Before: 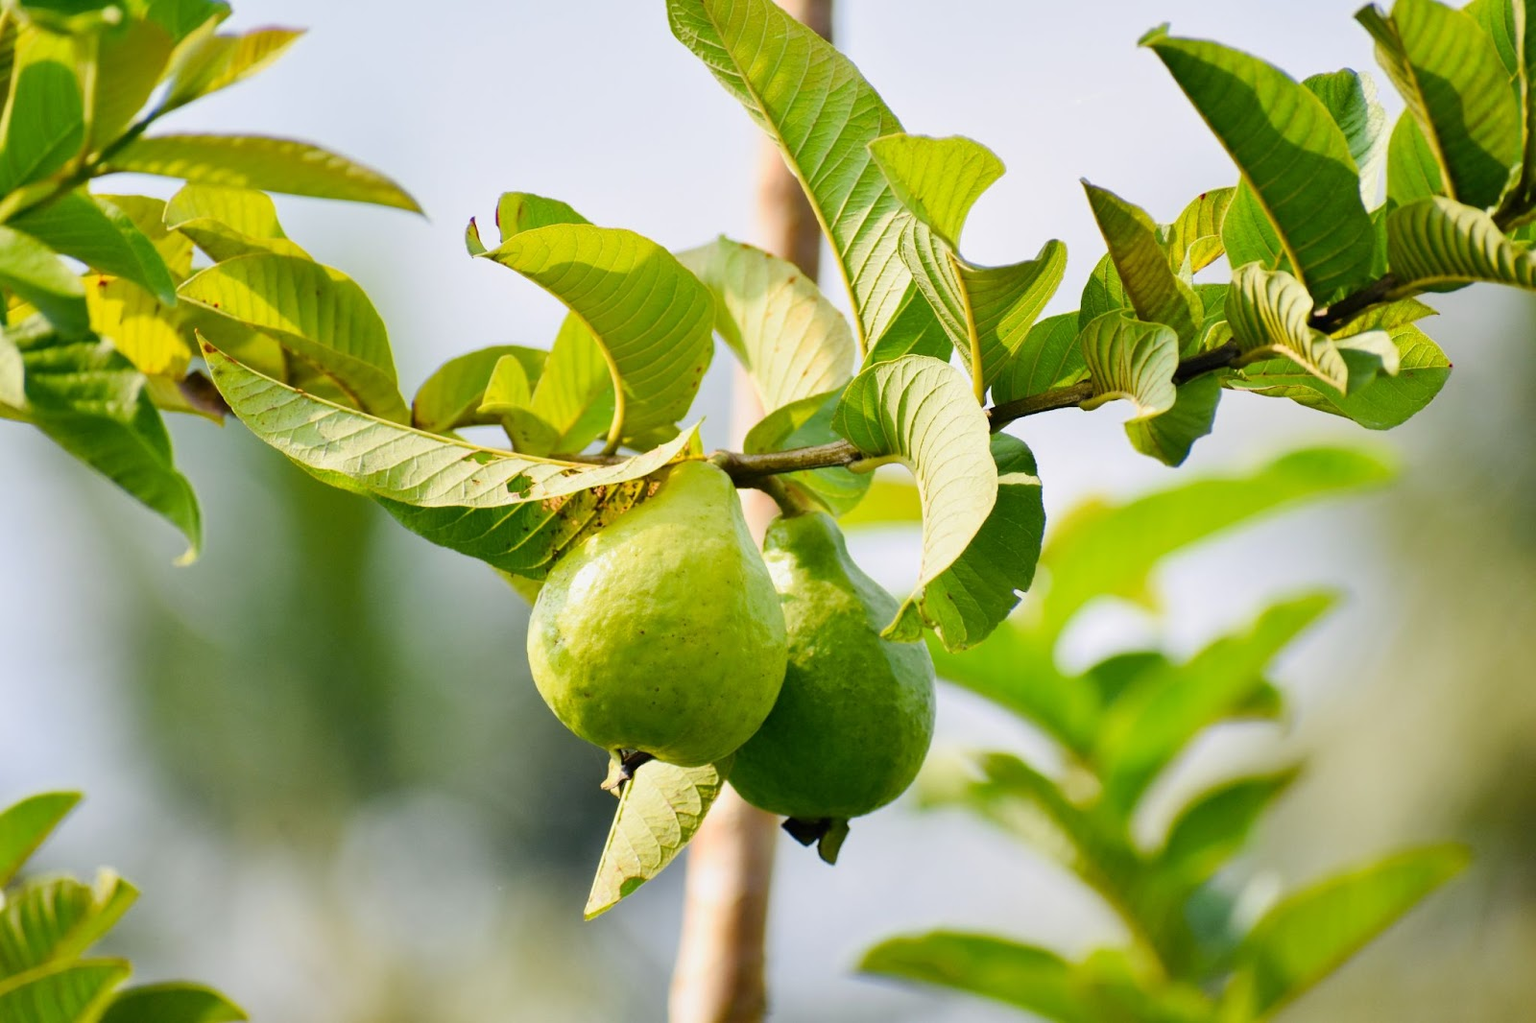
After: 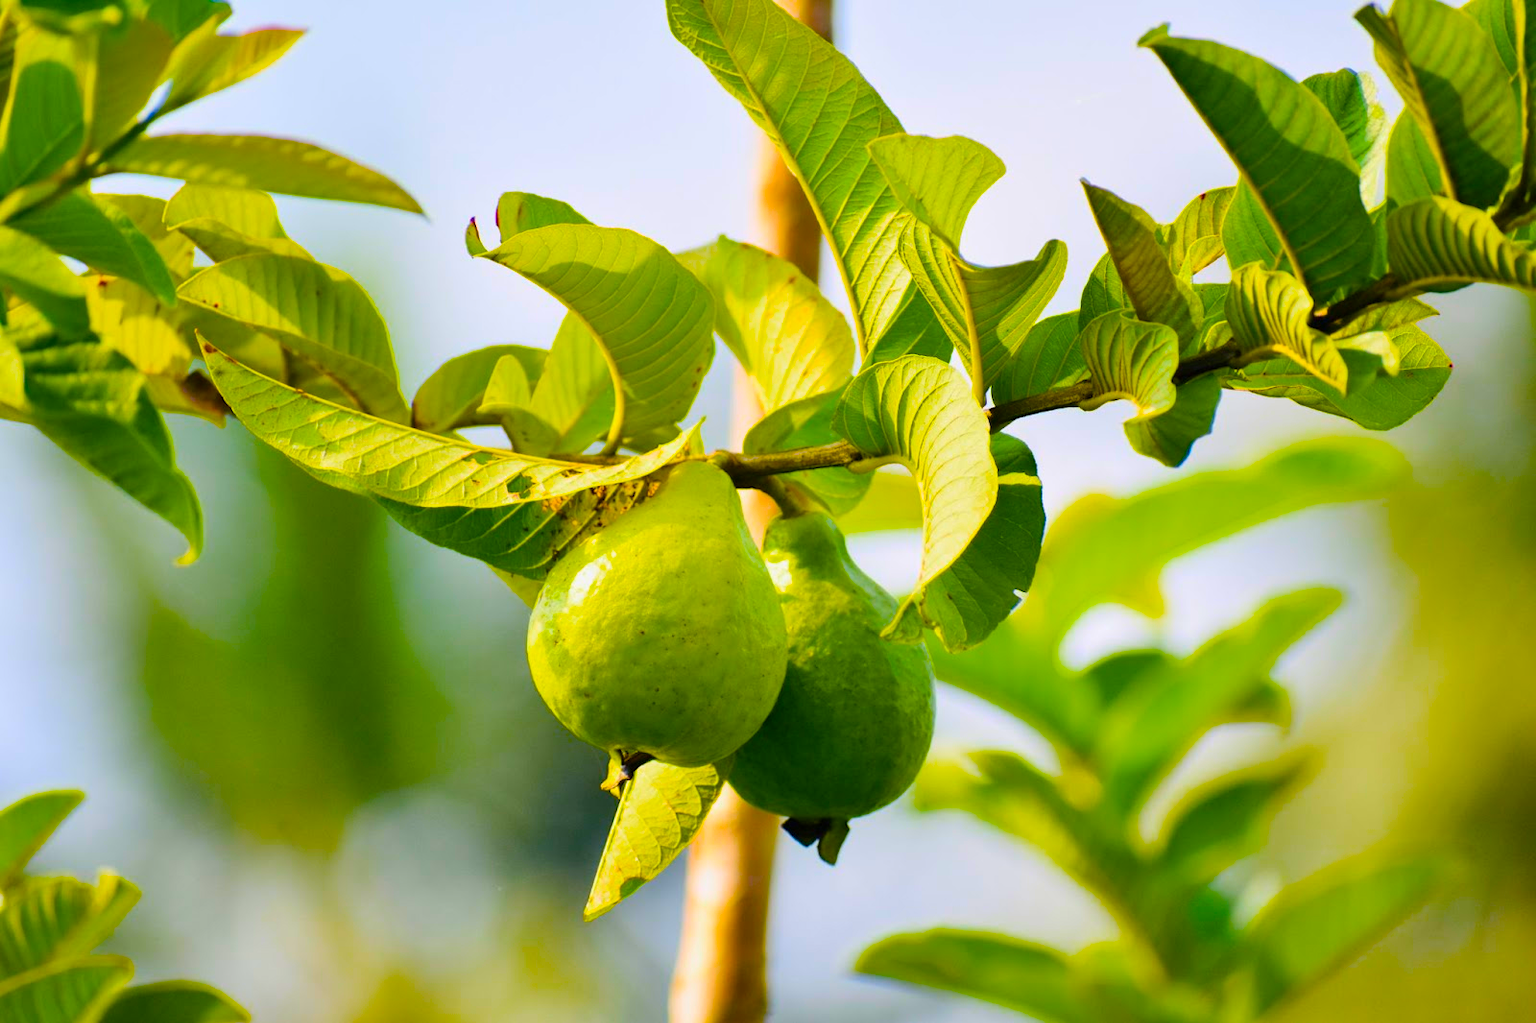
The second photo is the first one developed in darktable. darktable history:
color balance rgb: shadows lift › chroma 0.775%, shadows lift › hue 113.3°, linear chroma grading › global chroma 33.744%, perceptual saturation grading › global saturation 74.151%, perceptual saturation grading › shadows -28.993%, global vibrance 14.828%
